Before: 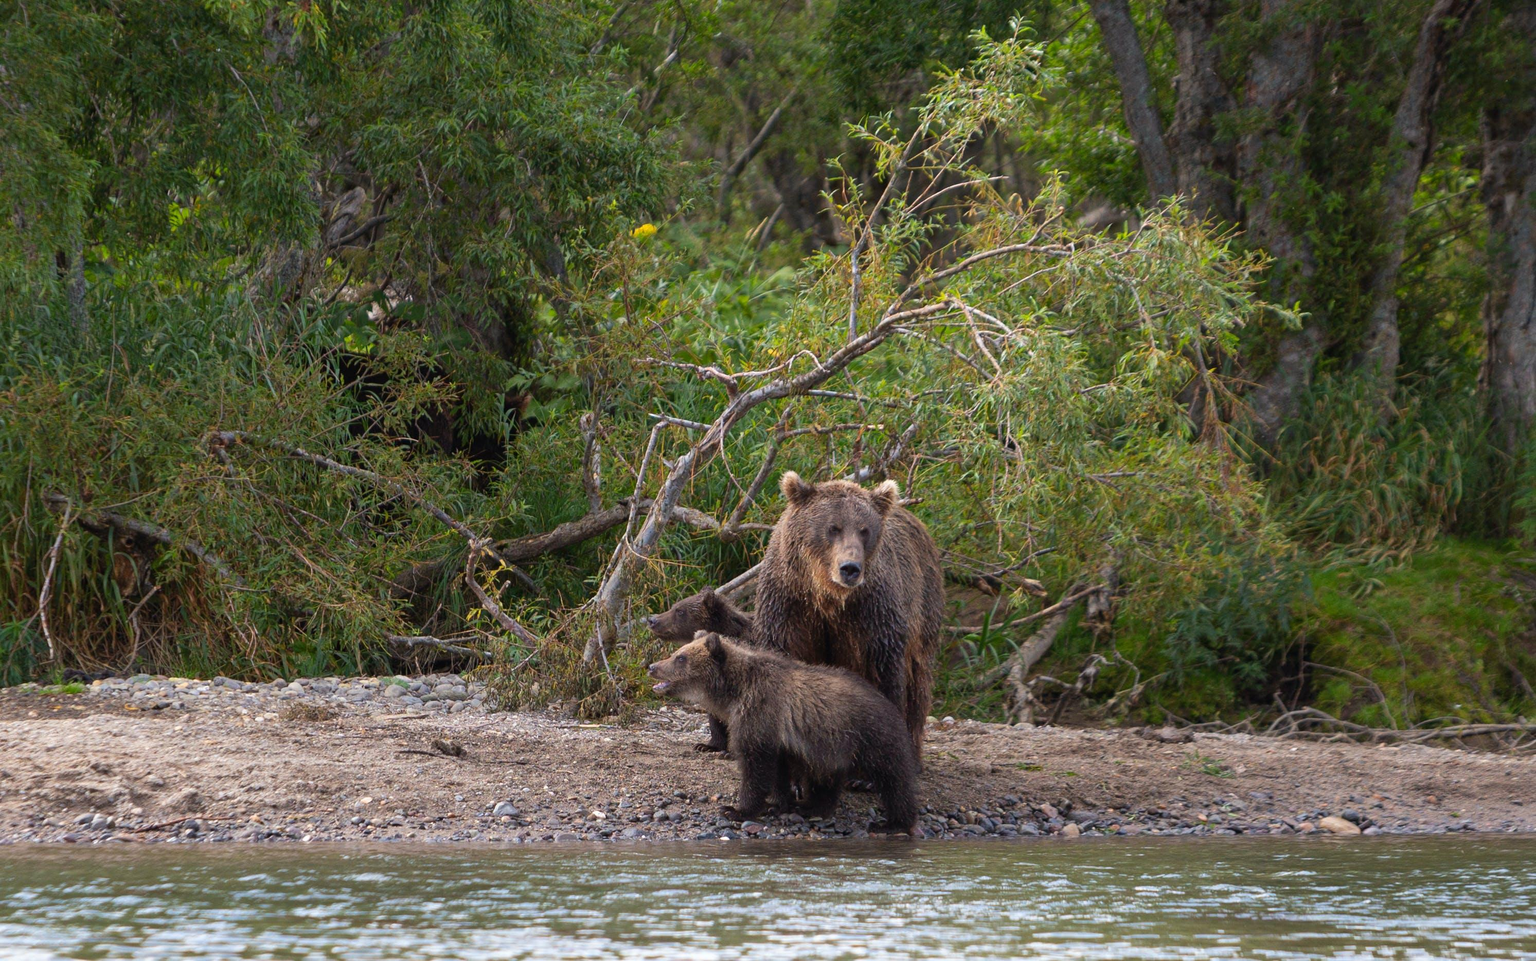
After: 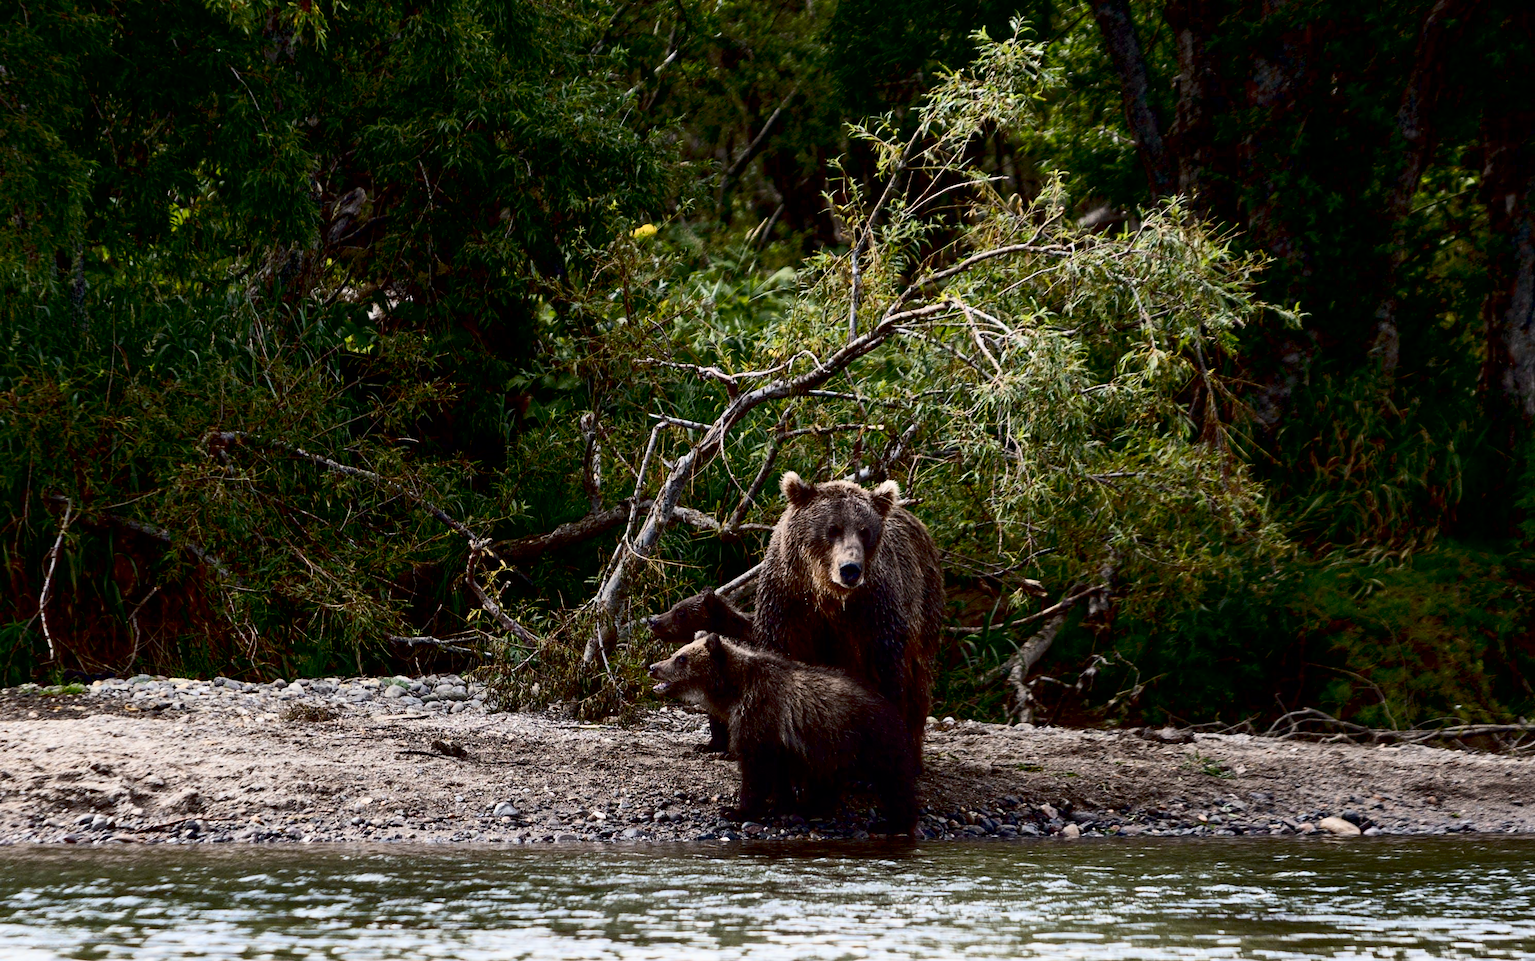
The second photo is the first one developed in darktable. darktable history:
contrast brightness saturation: contrast 0.4, brightness 0.05, saturation 0.25
exposure: black level correction 0.046, exposure -0.228 EV, compensate highlight preservation false
color correction: saturation 0.57
